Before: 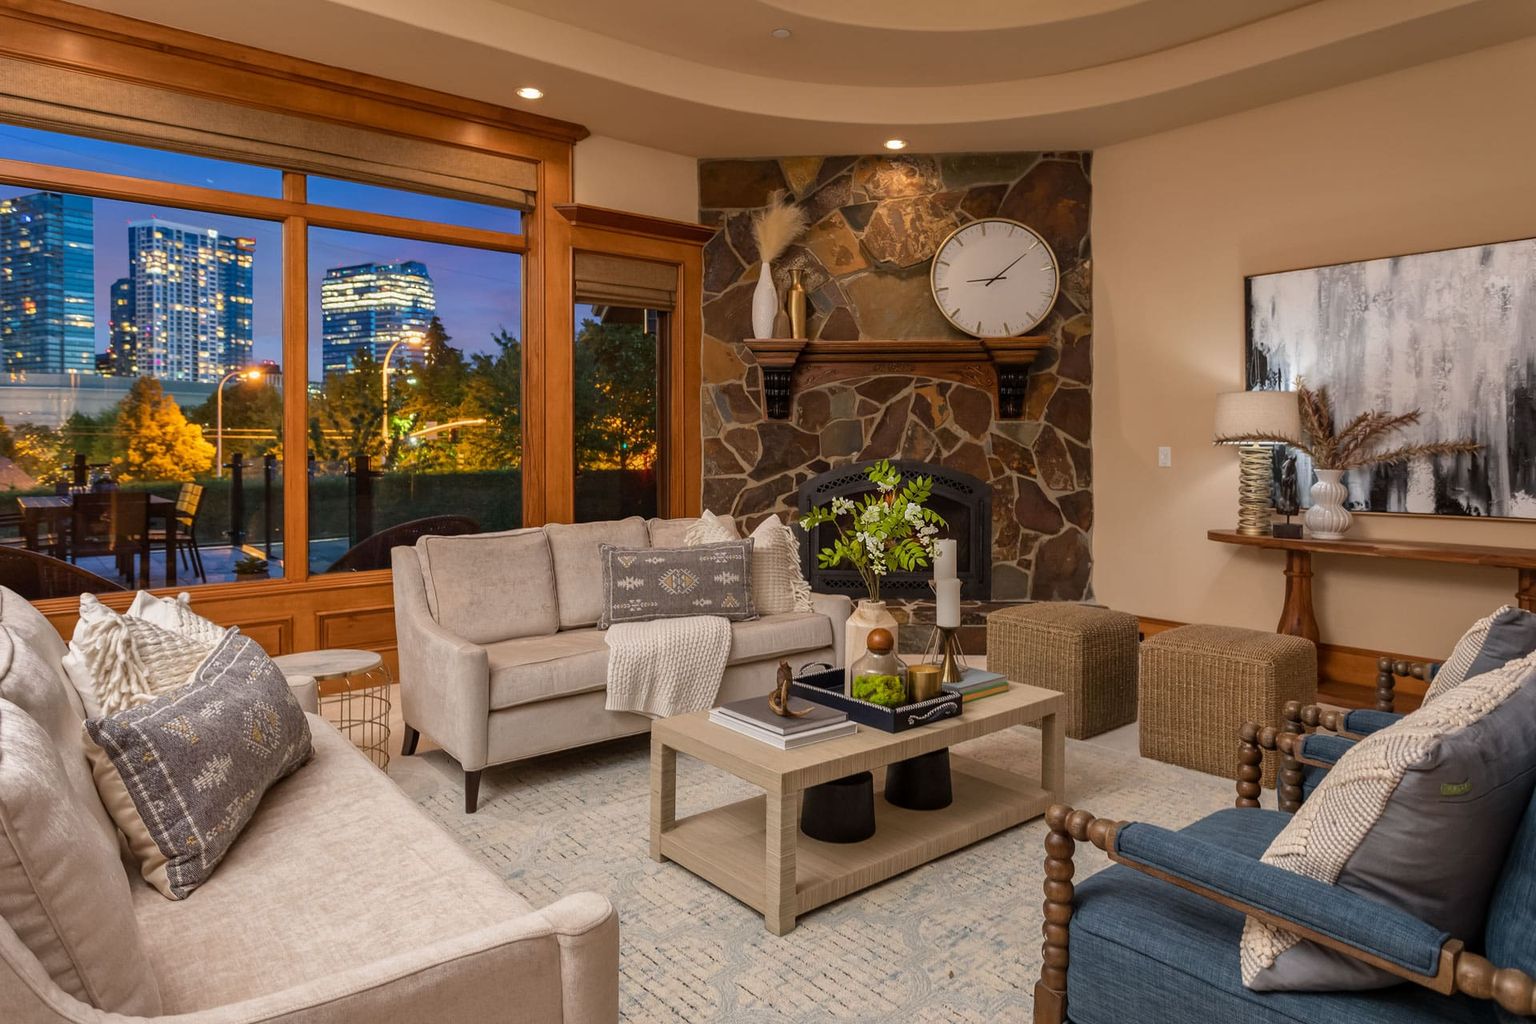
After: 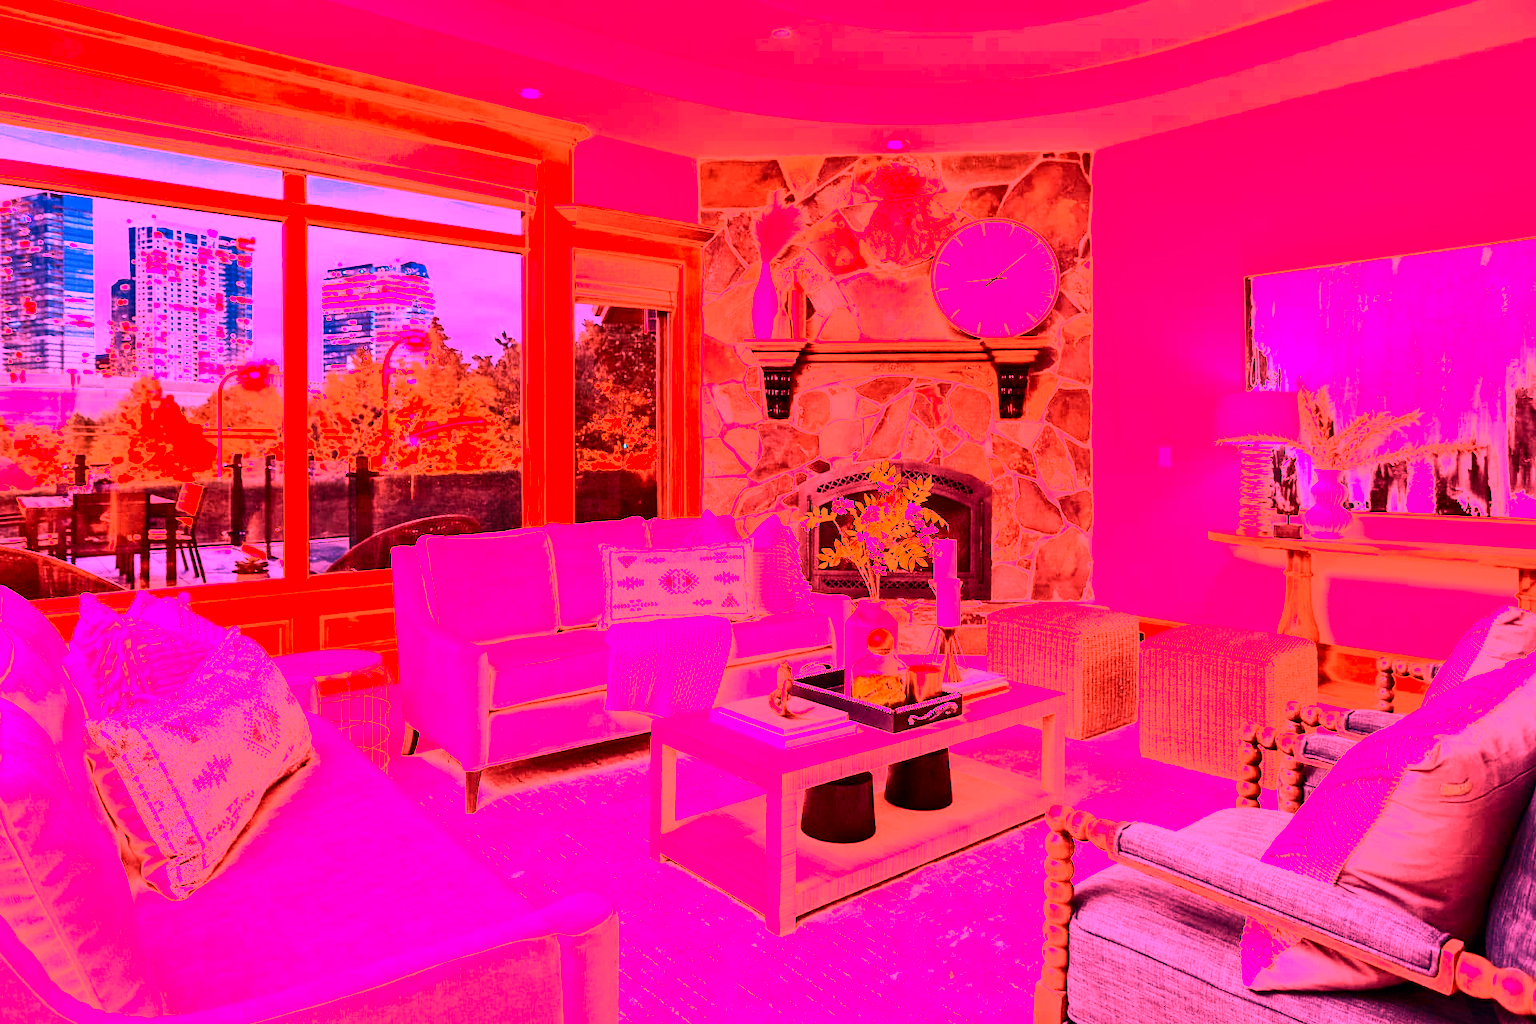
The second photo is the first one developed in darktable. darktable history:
white balance: red 4.26, blue 1.802
contrast brightness saturation: contrast 0.28
